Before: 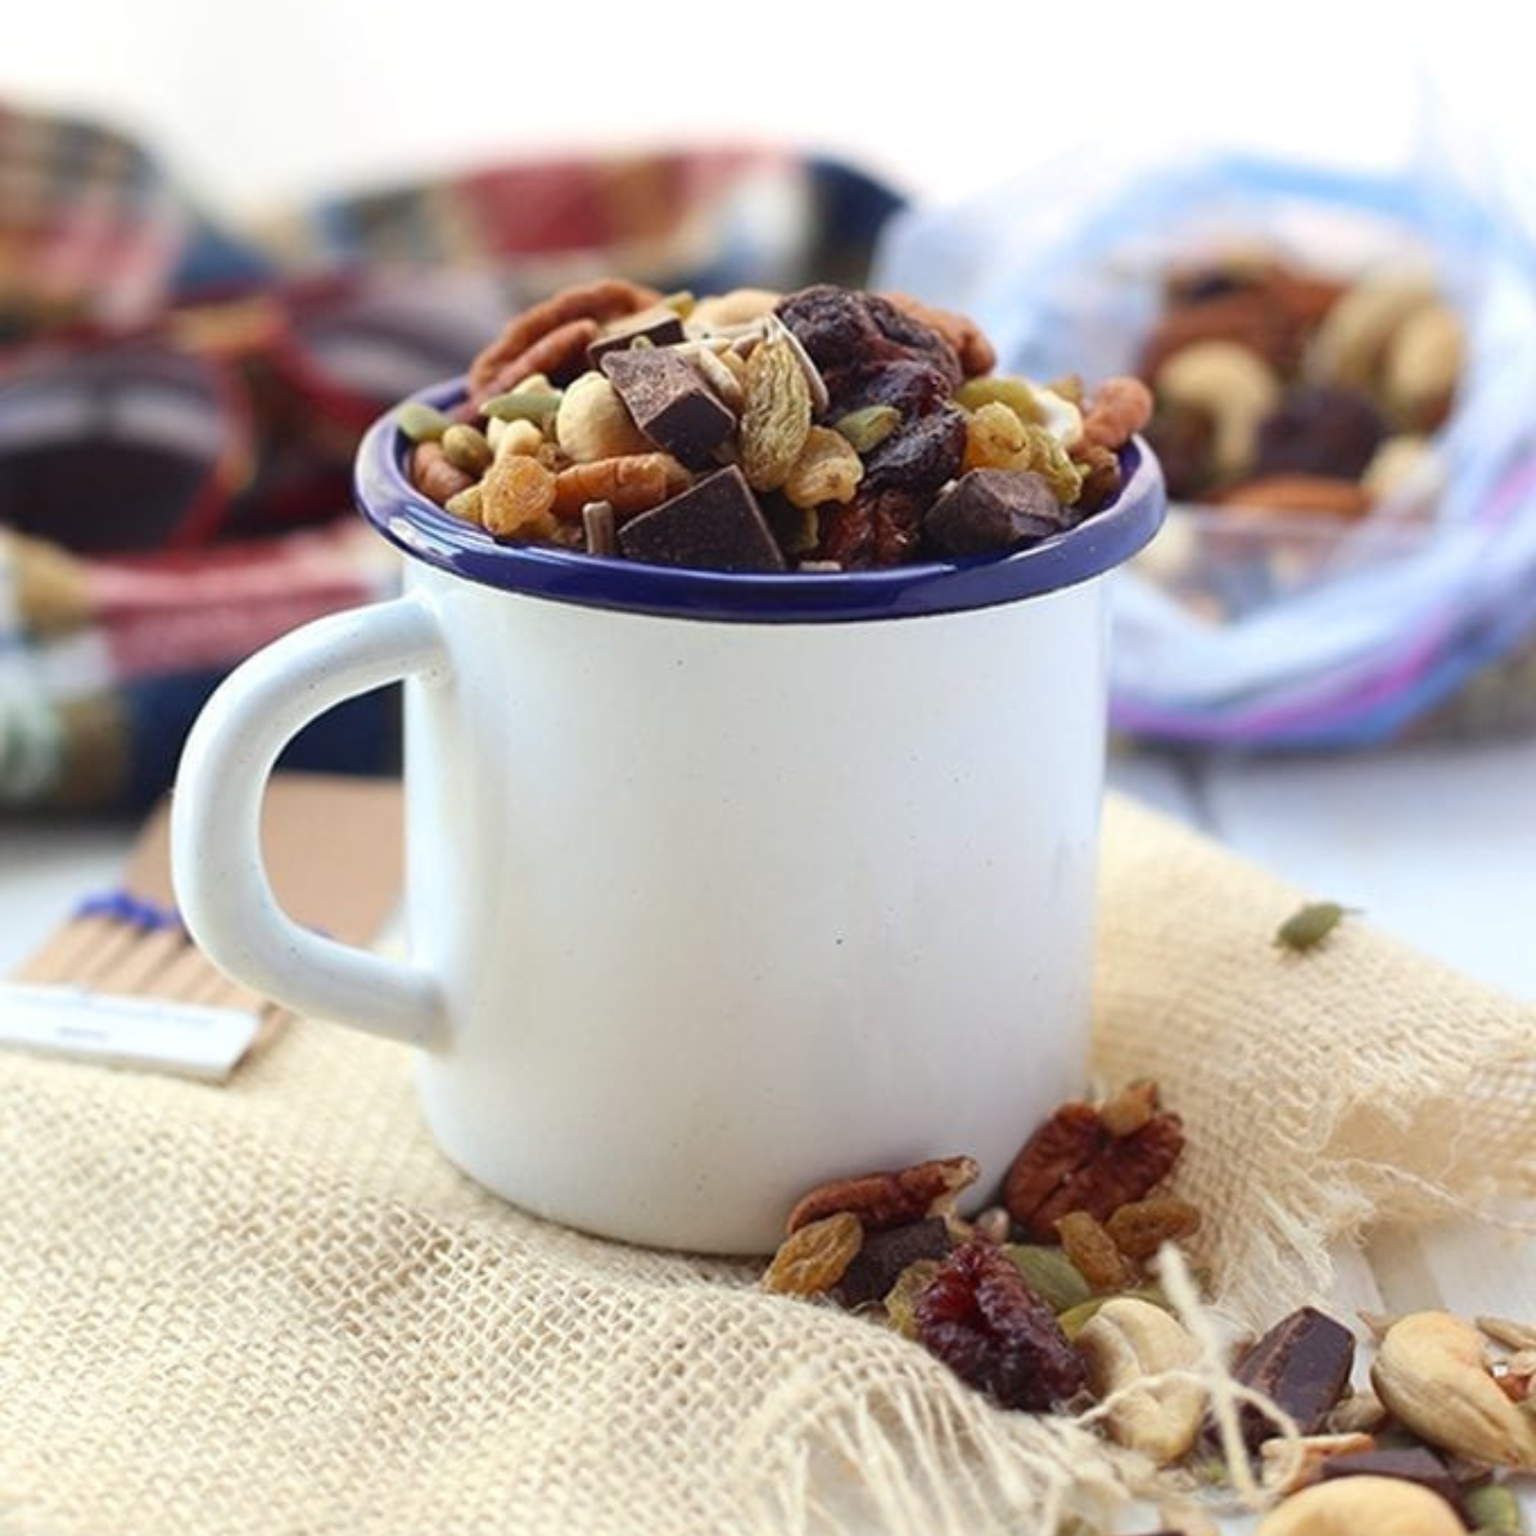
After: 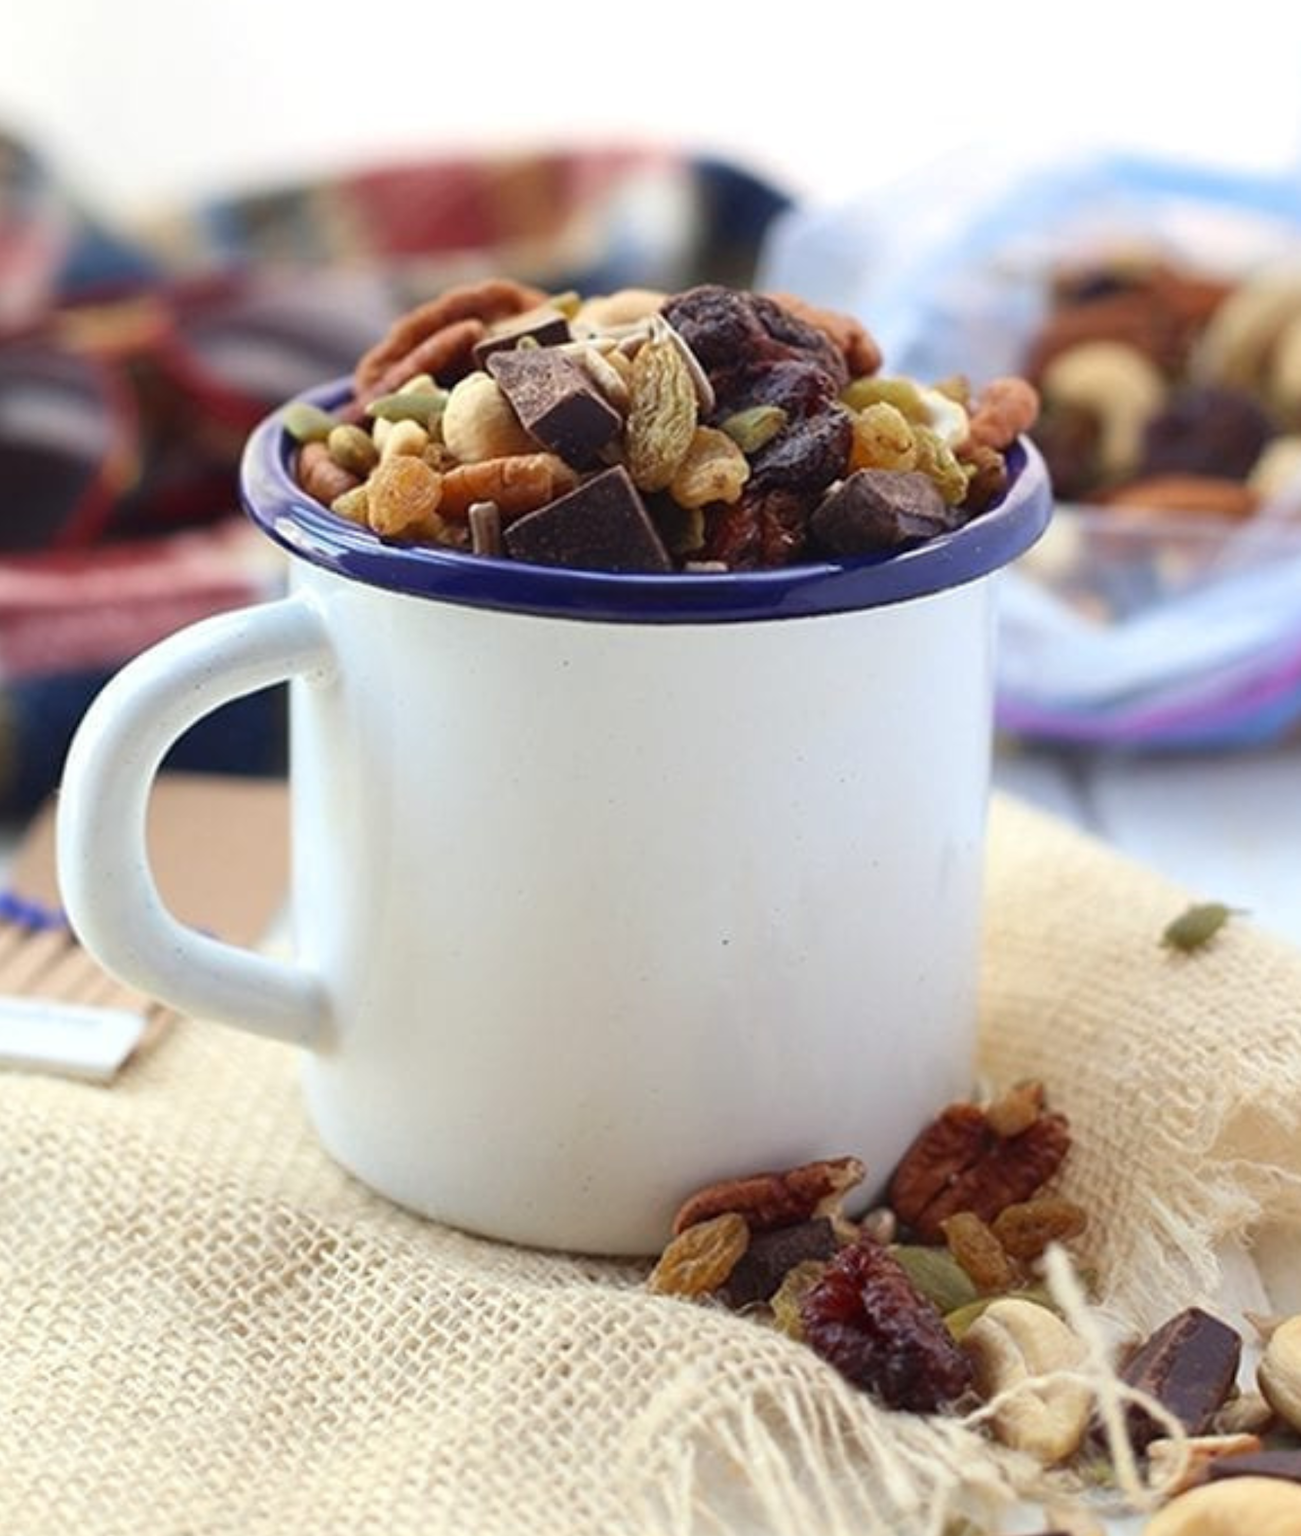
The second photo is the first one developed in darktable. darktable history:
crop: left 7.5%, right 7.788%
